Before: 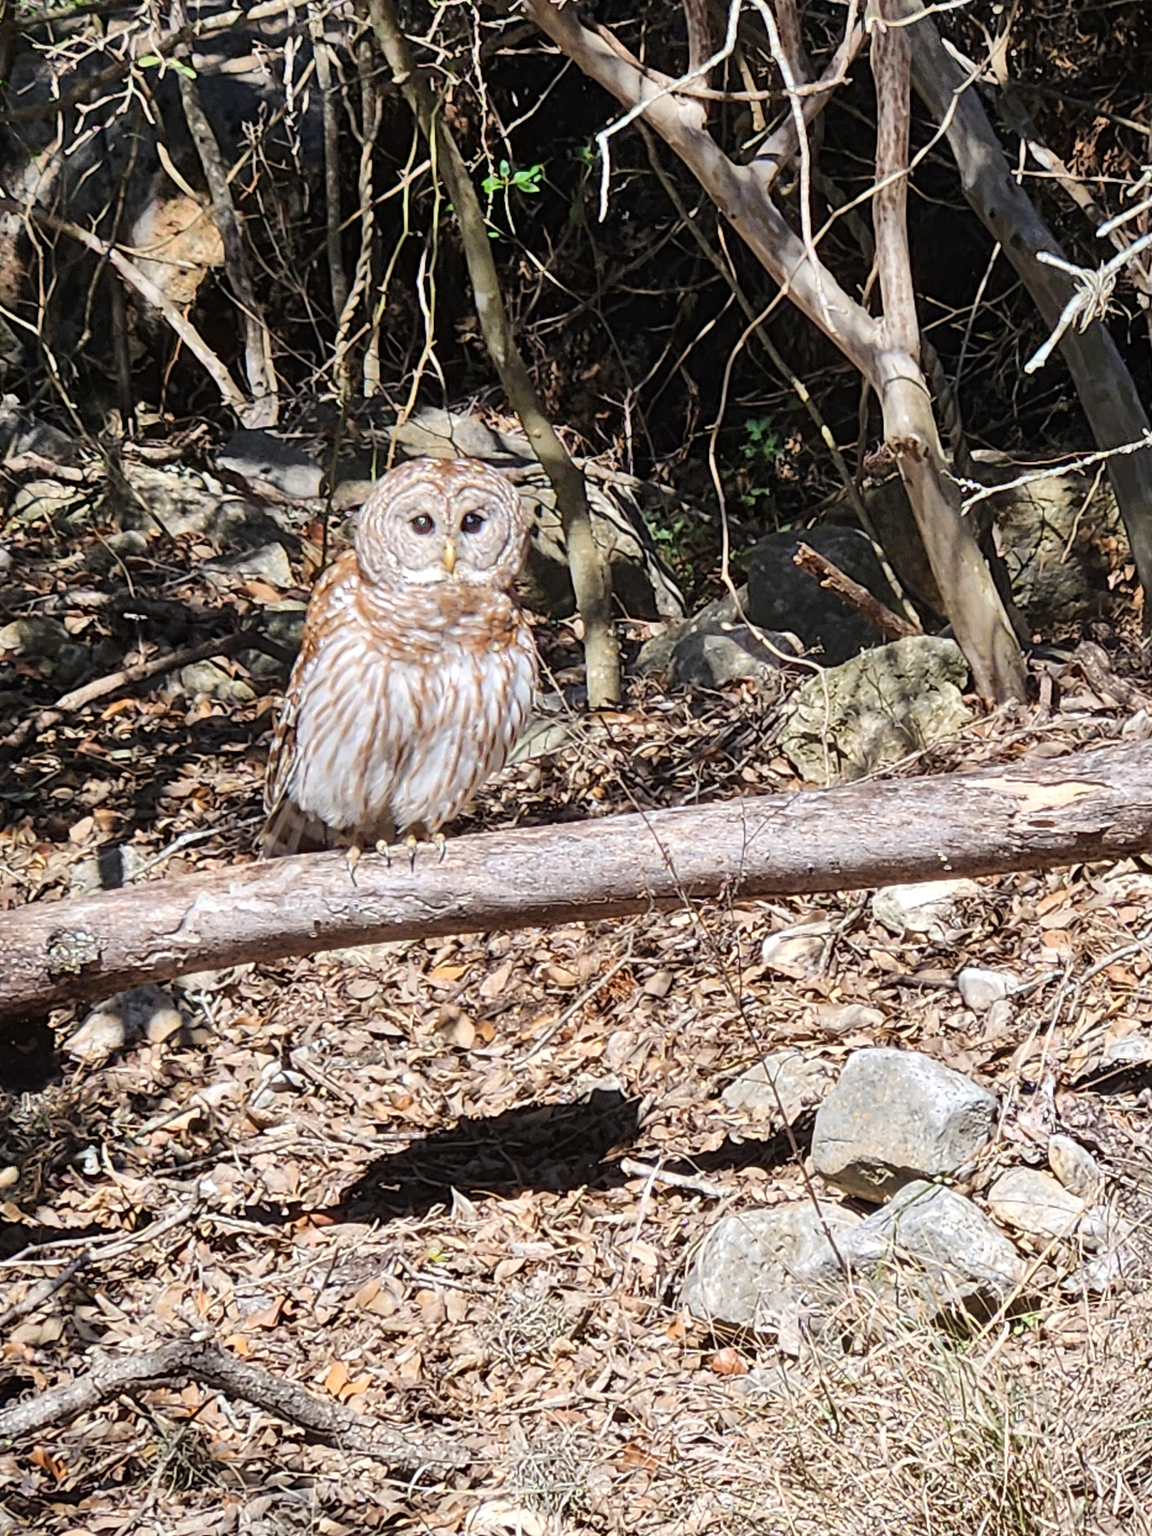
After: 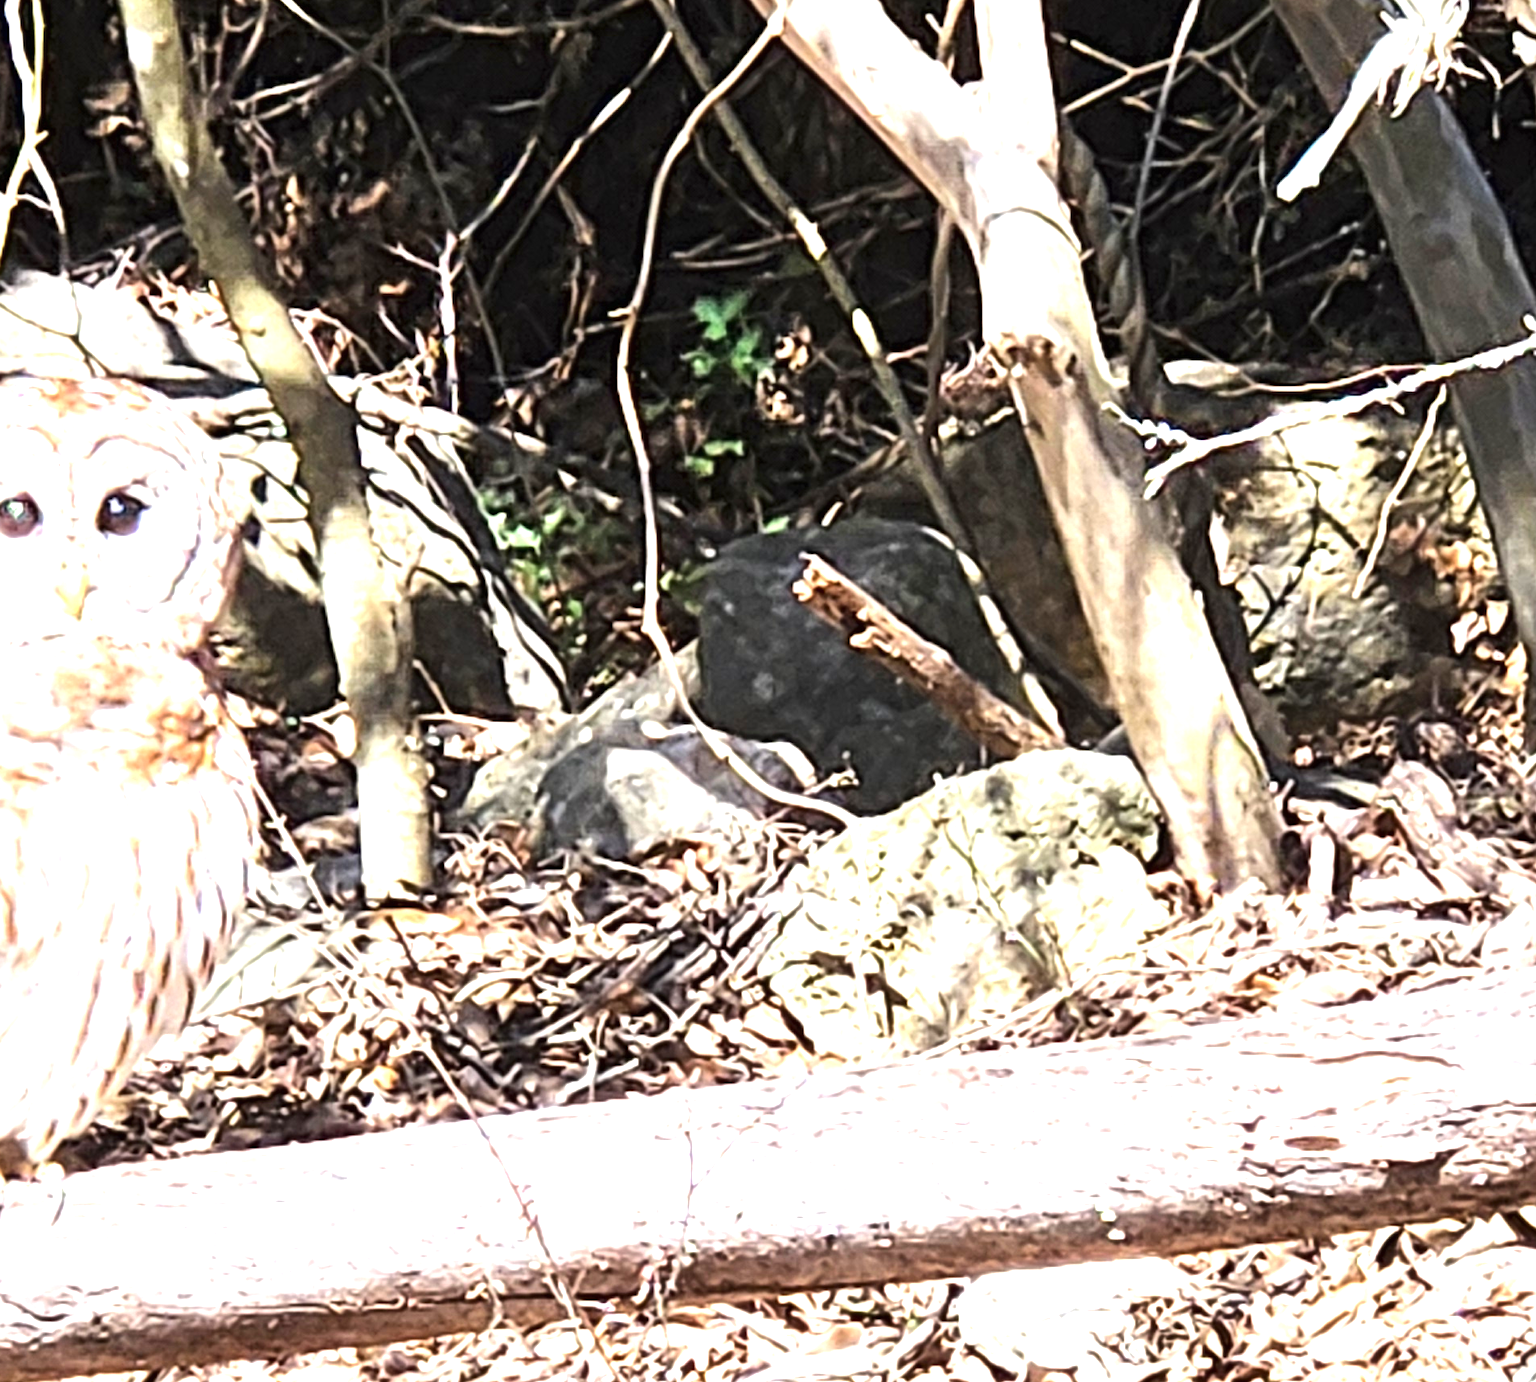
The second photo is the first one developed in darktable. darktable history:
tone equalizer: -8 EV -0.437 EV, -7 EV -0.4 EV, -6 EV -0.355 EV, -5 EV -0.205 EV, -3 EV 0.217 EV, -2 EV 0.331 EV, -1 EV 0.386 EV, +0 EV 0.413 EV, edges refinement/feathering 500, mask exposure compensation -1.57 EV, preserve details no
crop: left 35.991%, top 18.096%, right 0.299%, bottom 38.886%
exposure: black level correction 0, exposure 1.443 EV, compensate highlight preservation false
